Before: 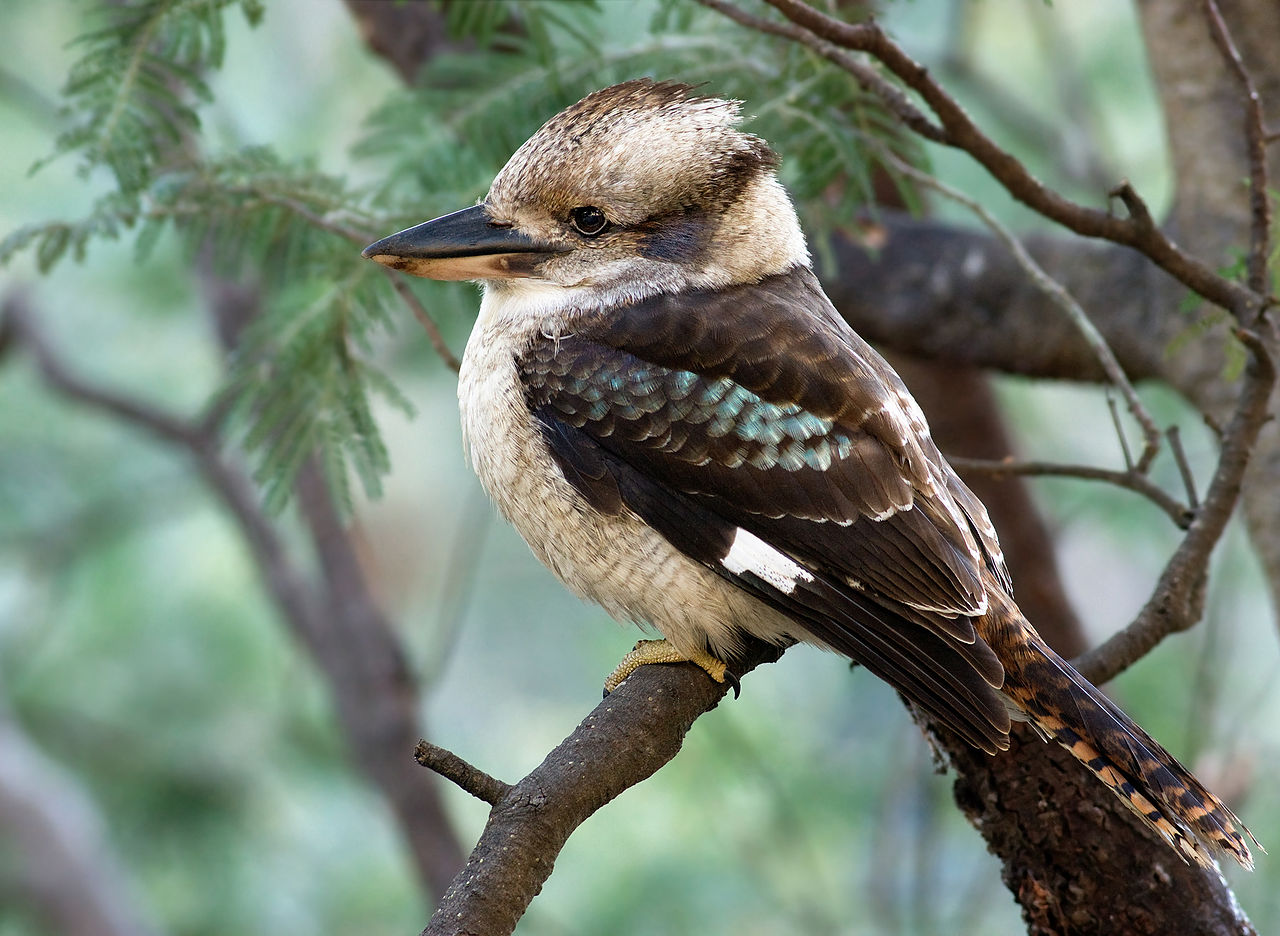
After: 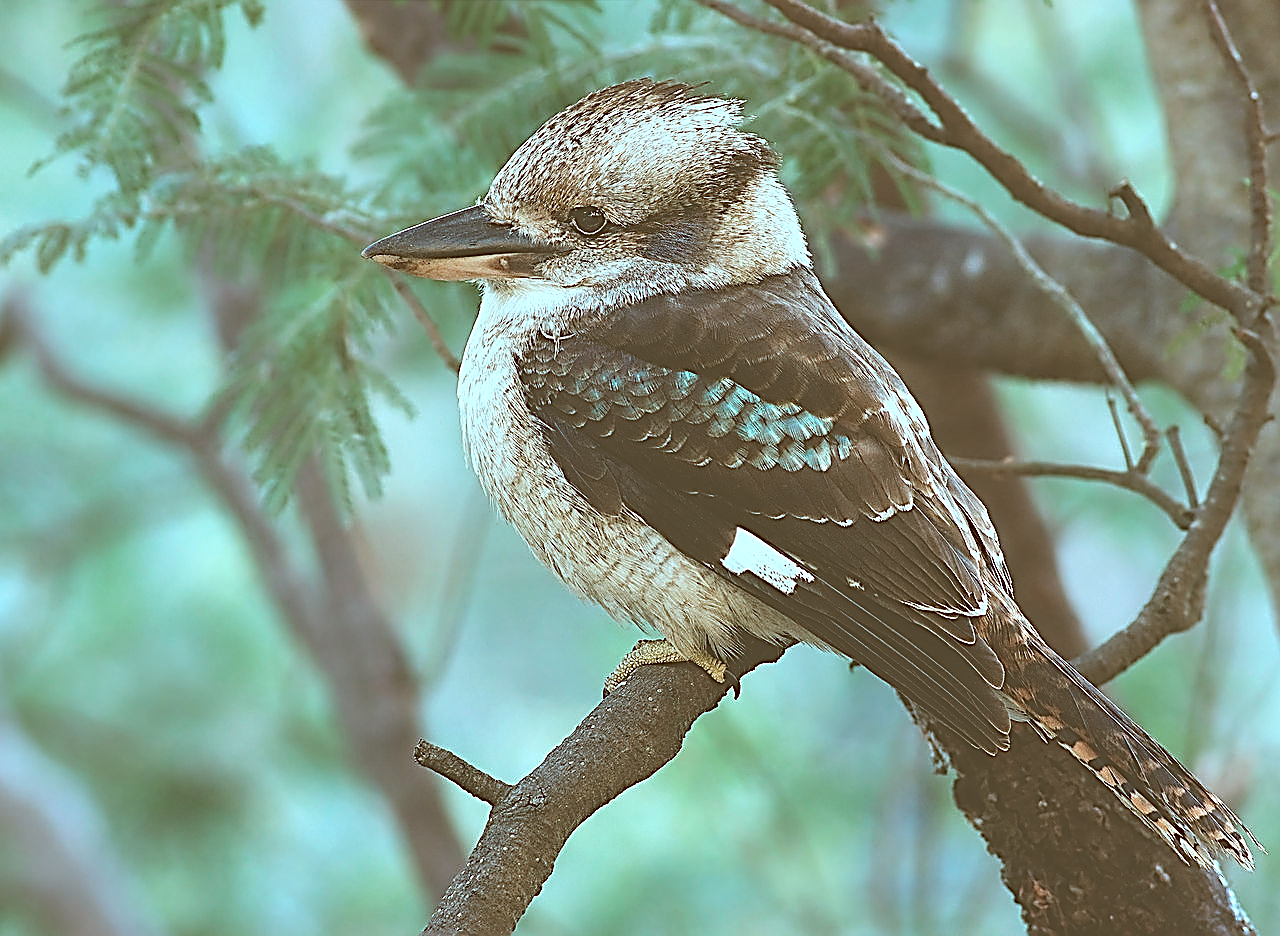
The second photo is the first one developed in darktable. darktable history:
sharpen: amount 2
exposure: black level correction -0.062, exposure -0.05 EV, compensate highlight preservation false
rgb levels: levels [[0.013, 0.434, 0.89], [0, 0.5, 1], [0, 0.5, 1]]
color correction: highlights a* -14.62, highlights b* -16.22, shadows a* 10.12, shadows b* 29.4
